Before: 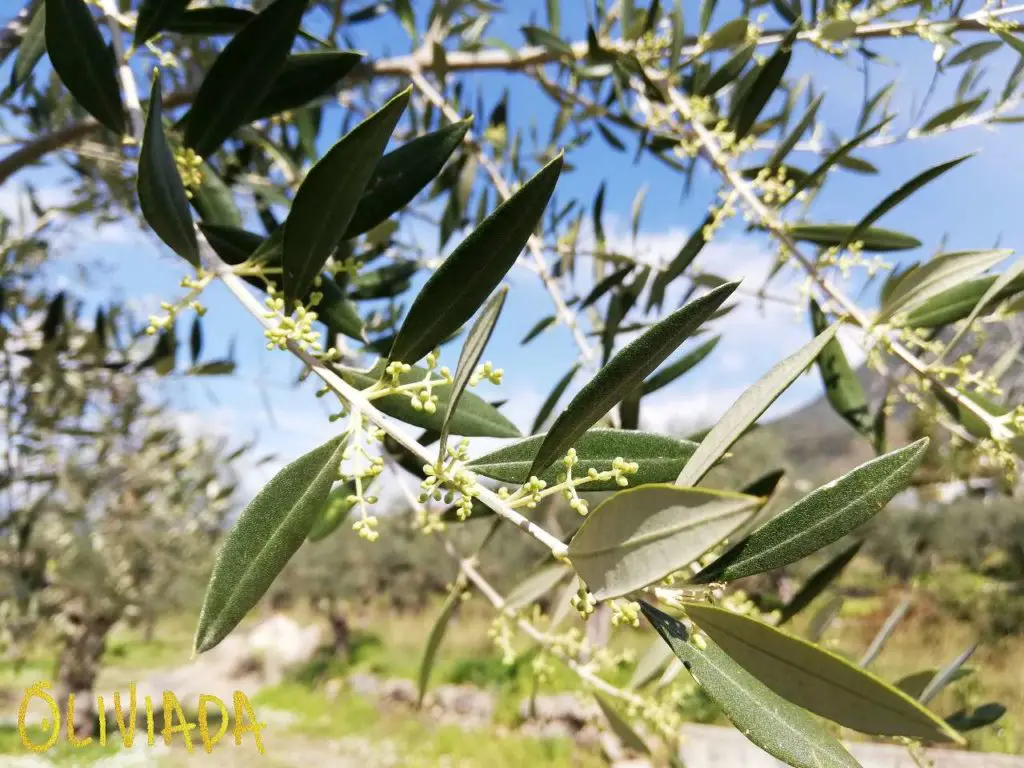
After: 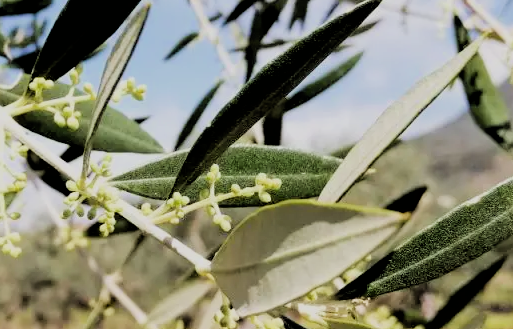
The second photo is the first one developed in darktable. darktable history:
crop: left 34.895%, top 37.019%, right 15.003%, bottom 20.109%
filmic rgb: black relative exposure -2.93 EV, white relative exposure 4.56 EV, hardness 1.69, contrast 1.267
